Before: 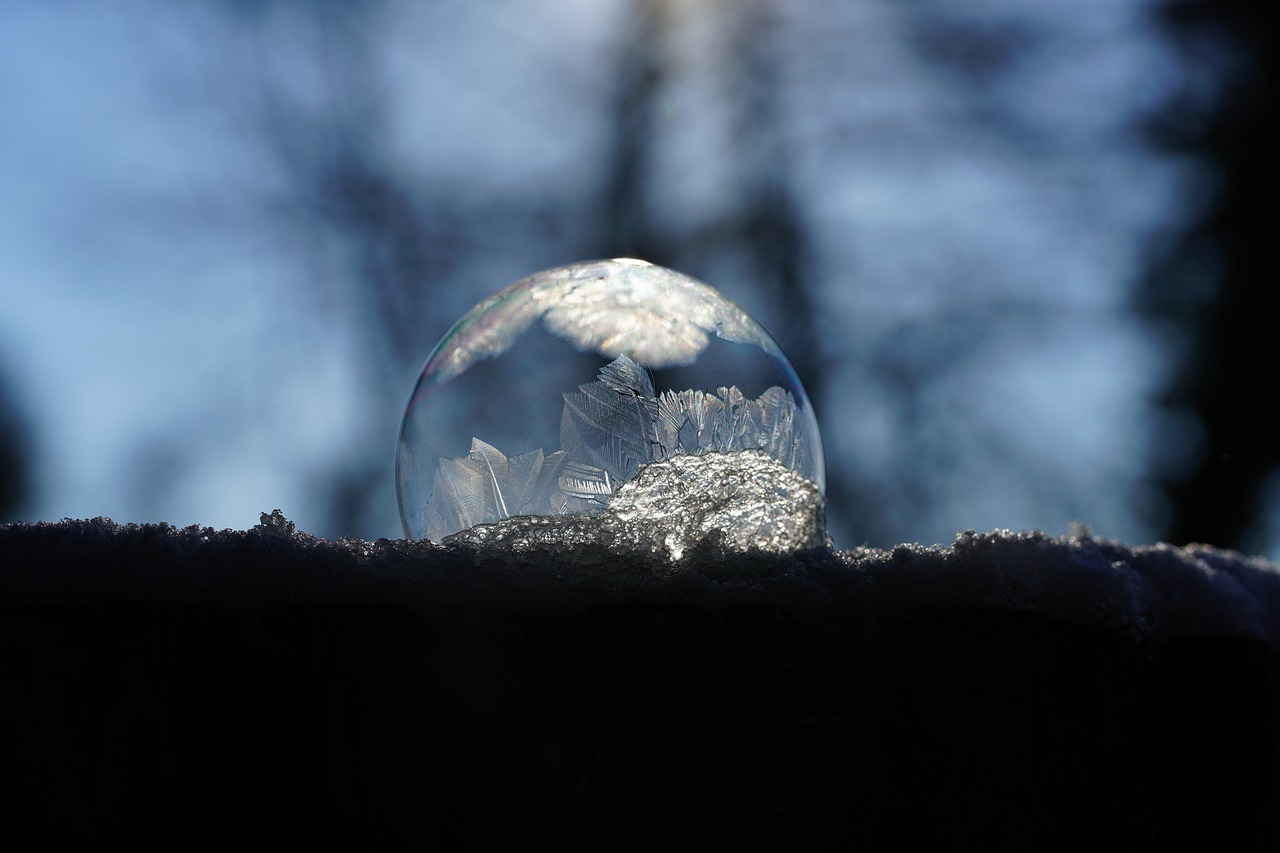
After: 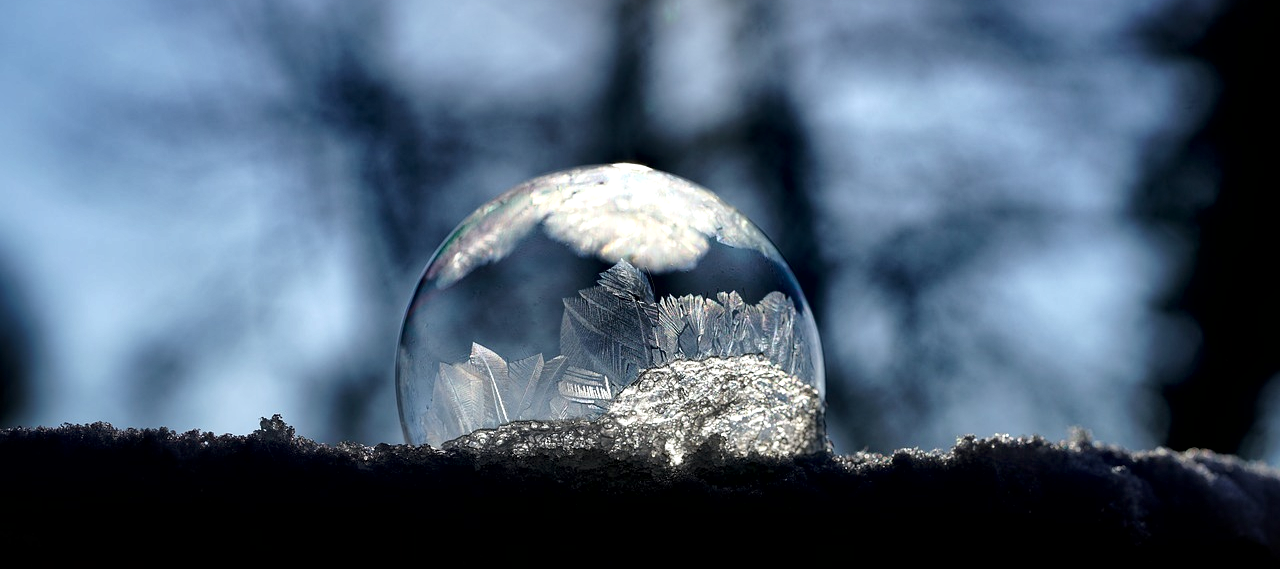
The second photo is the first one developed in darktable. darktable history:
crop: top 11.142%, bottom 22.116%
local contrast: mode bilateral grid, contrast 45, coarseness 68, detail 213%, midtone range 0.2
